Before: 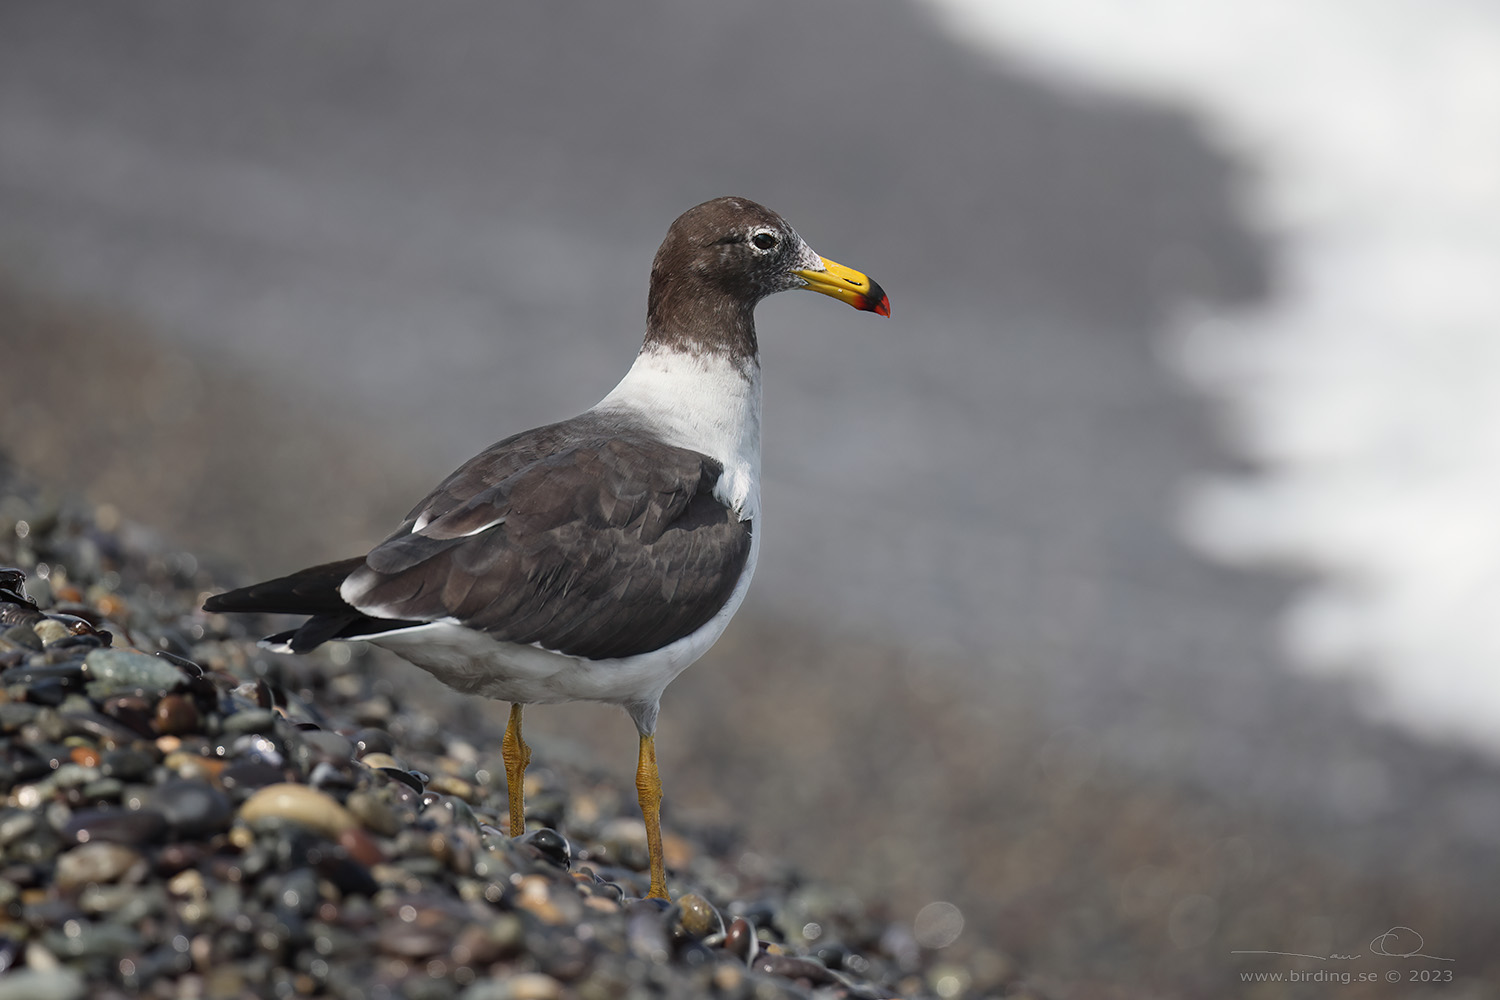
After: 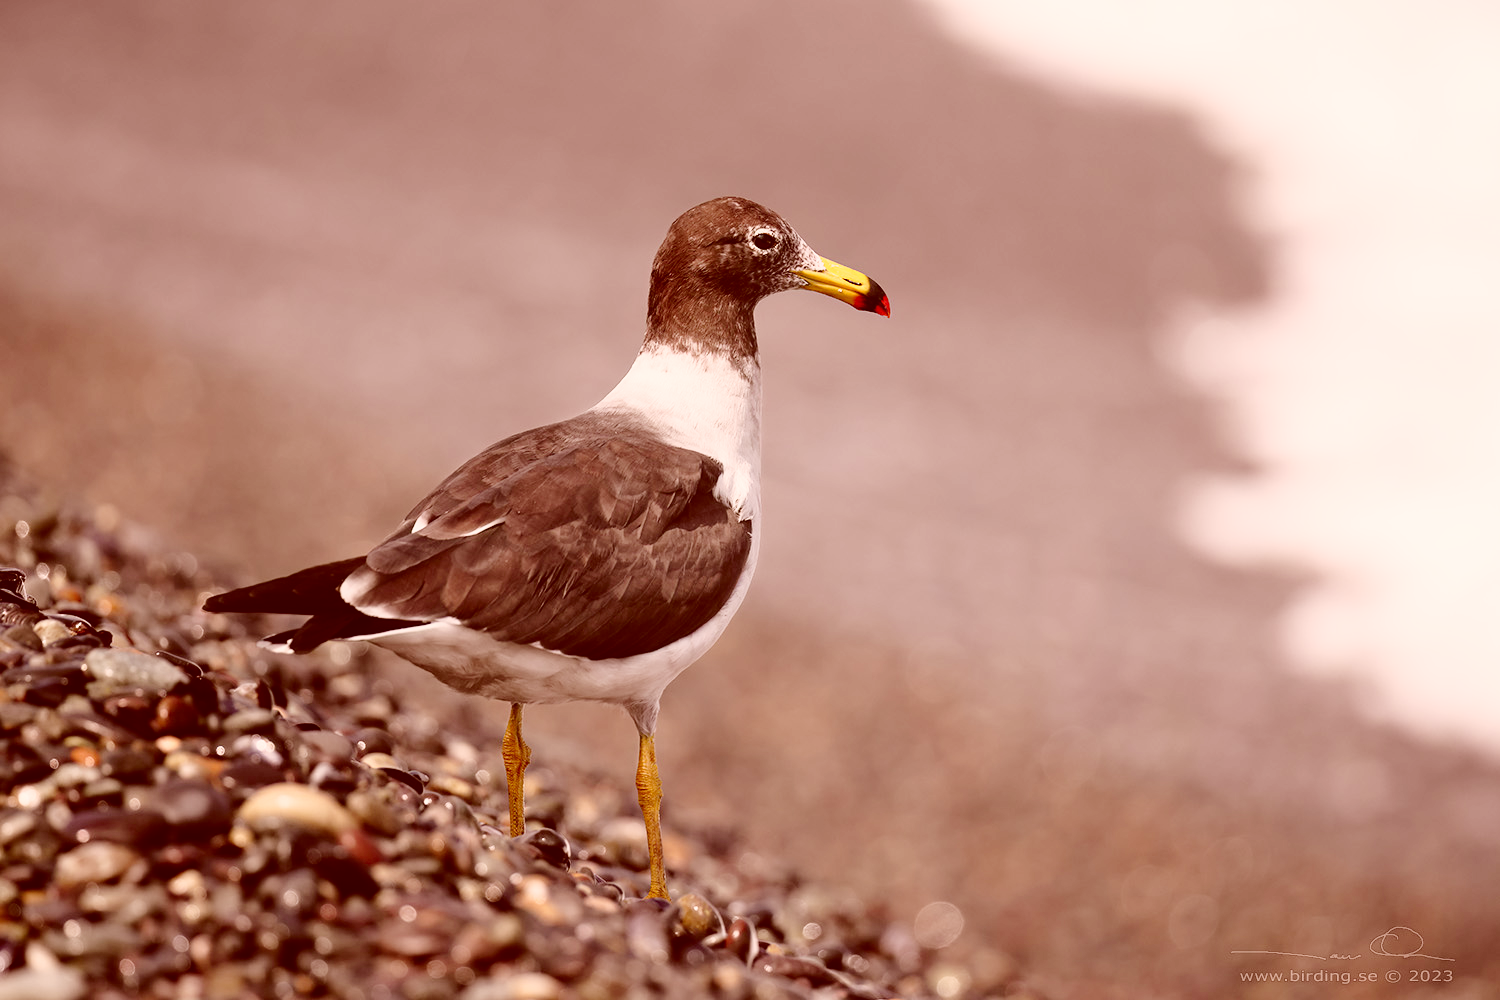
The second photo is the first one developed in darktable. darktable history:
base curve: curves: ch0 [(0, 0) (0.028, 0.03) (0.121, 0.232) (0.46, 0.748) (0.859, 0.968) (1, 1)], preserve colors none
color correction: highlights a* 9.55, highlights b* 8.48, shadows a* 39.85, shadows b* 39.45, saturation 0.81
